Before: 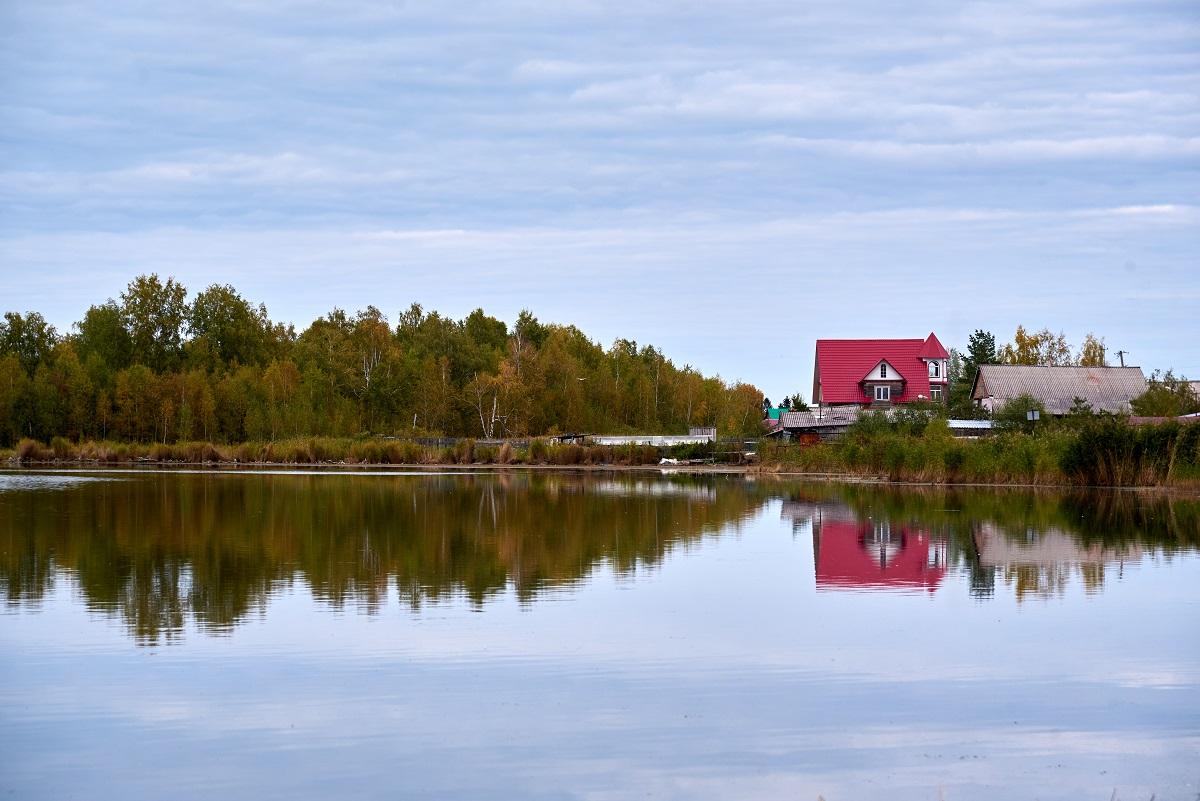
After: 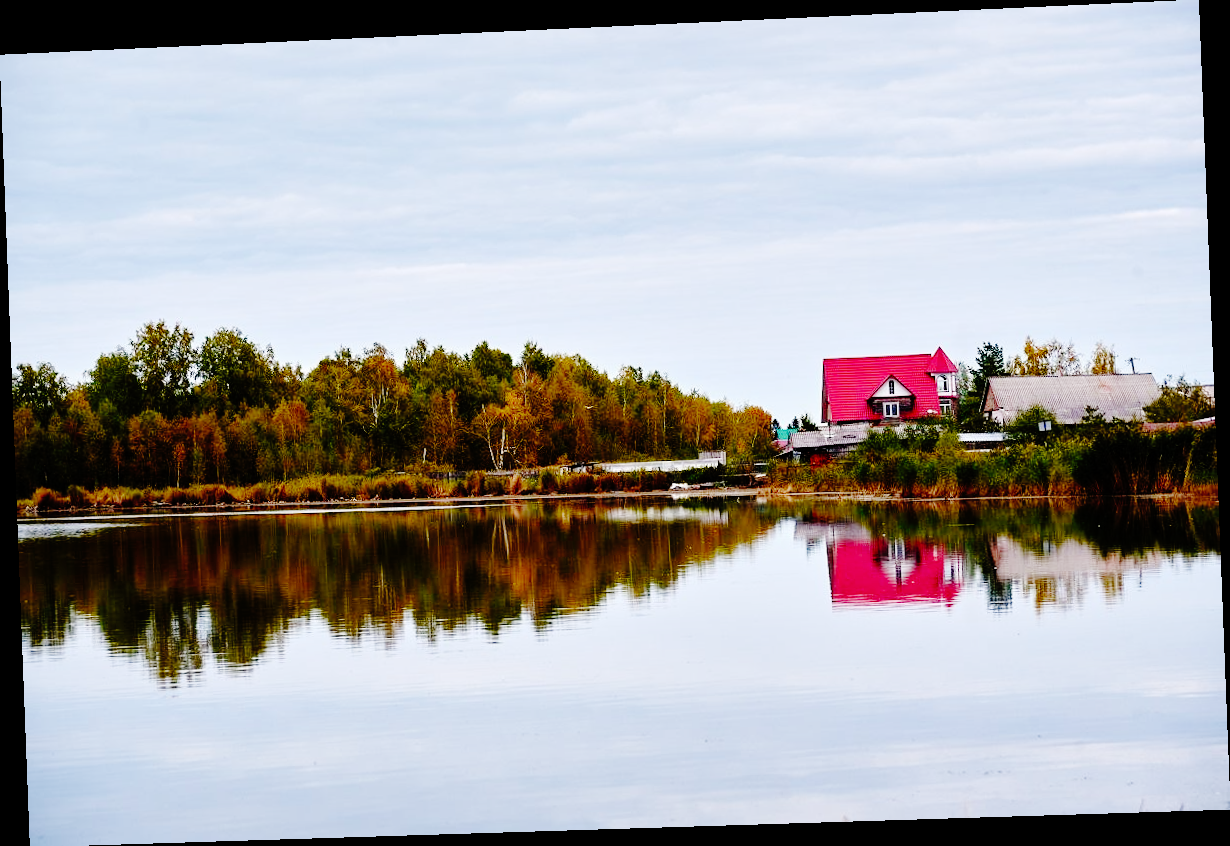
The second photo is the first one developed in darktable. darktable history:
rotate and perspective: rotation -2.22°, lens shift (horizontal) -0.022, automatic cropping off
base curve: curves: ch0 [(0, 0) (0.036, 0.01) (0.123, 0.254) (0.258, 0.504) (0.507, 0.748) (1, 1)], preserve colors none
shadows and highlights: shadows 25, highlights -25
